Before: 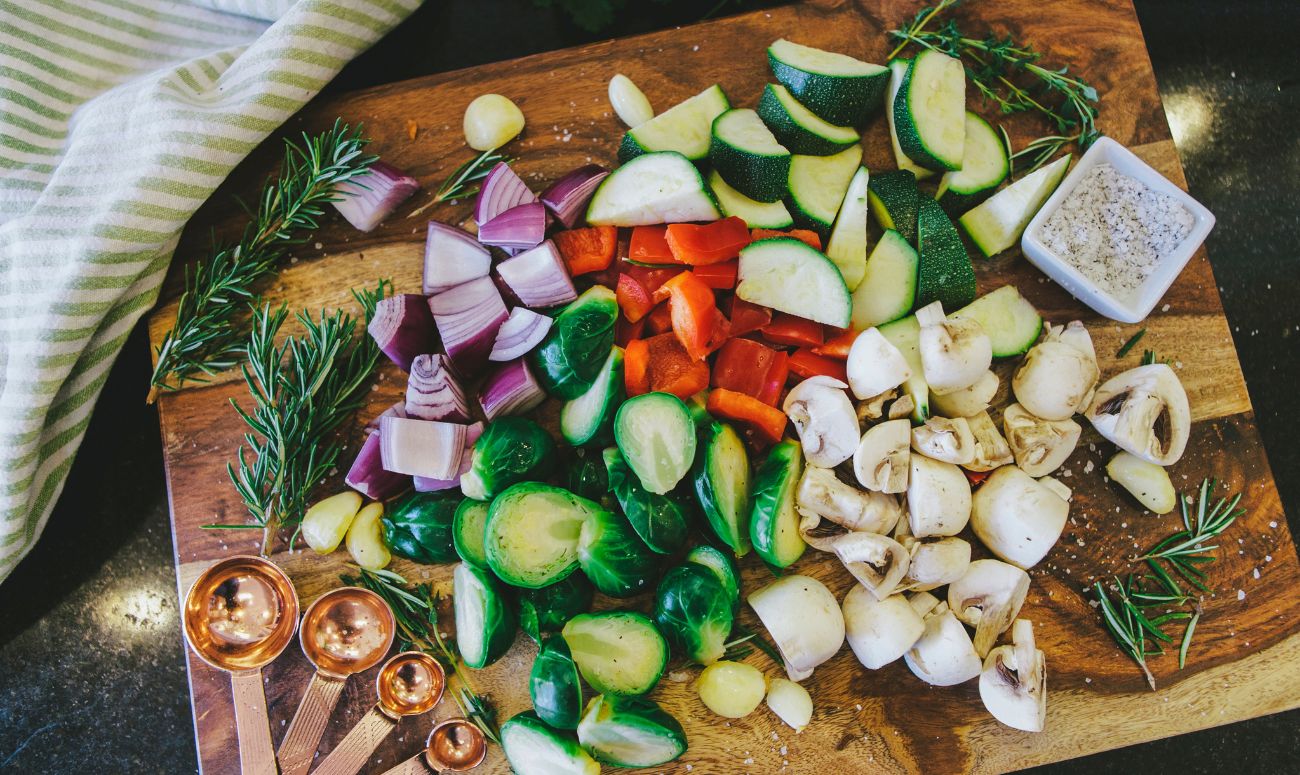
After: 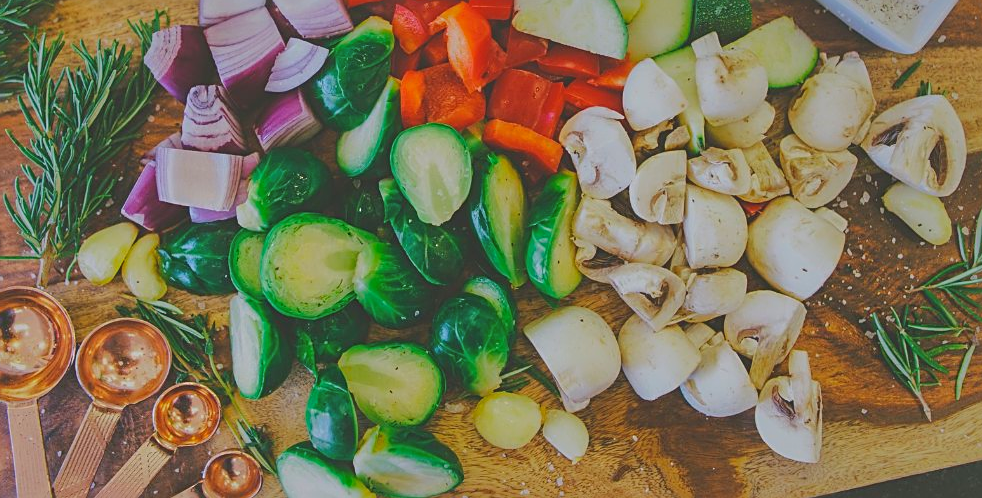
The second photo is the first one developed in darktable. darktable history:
shadows and highlights: shadows 39.87, highlights -60.02
contrast brightness saturation: contrast -0.296
sharpen: on, module defaults
crop and rotate: left 17.268%, top 34.768%, right 7.187%, bottom 0.852%
